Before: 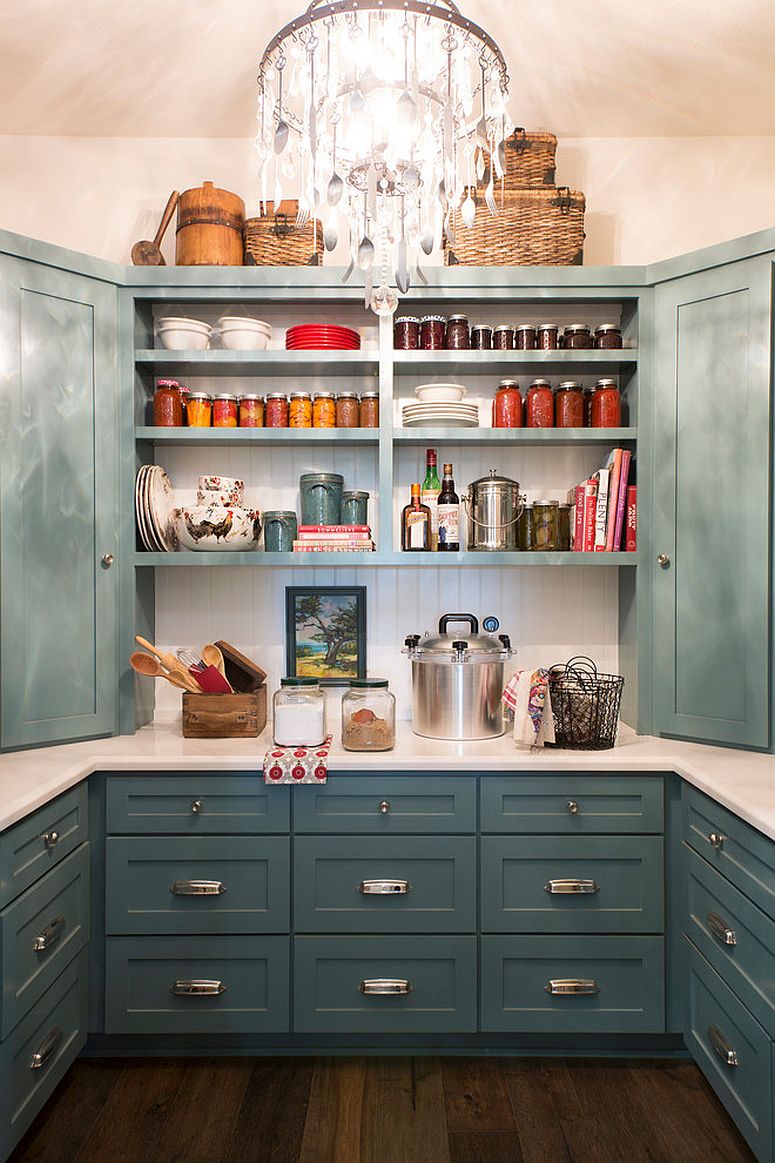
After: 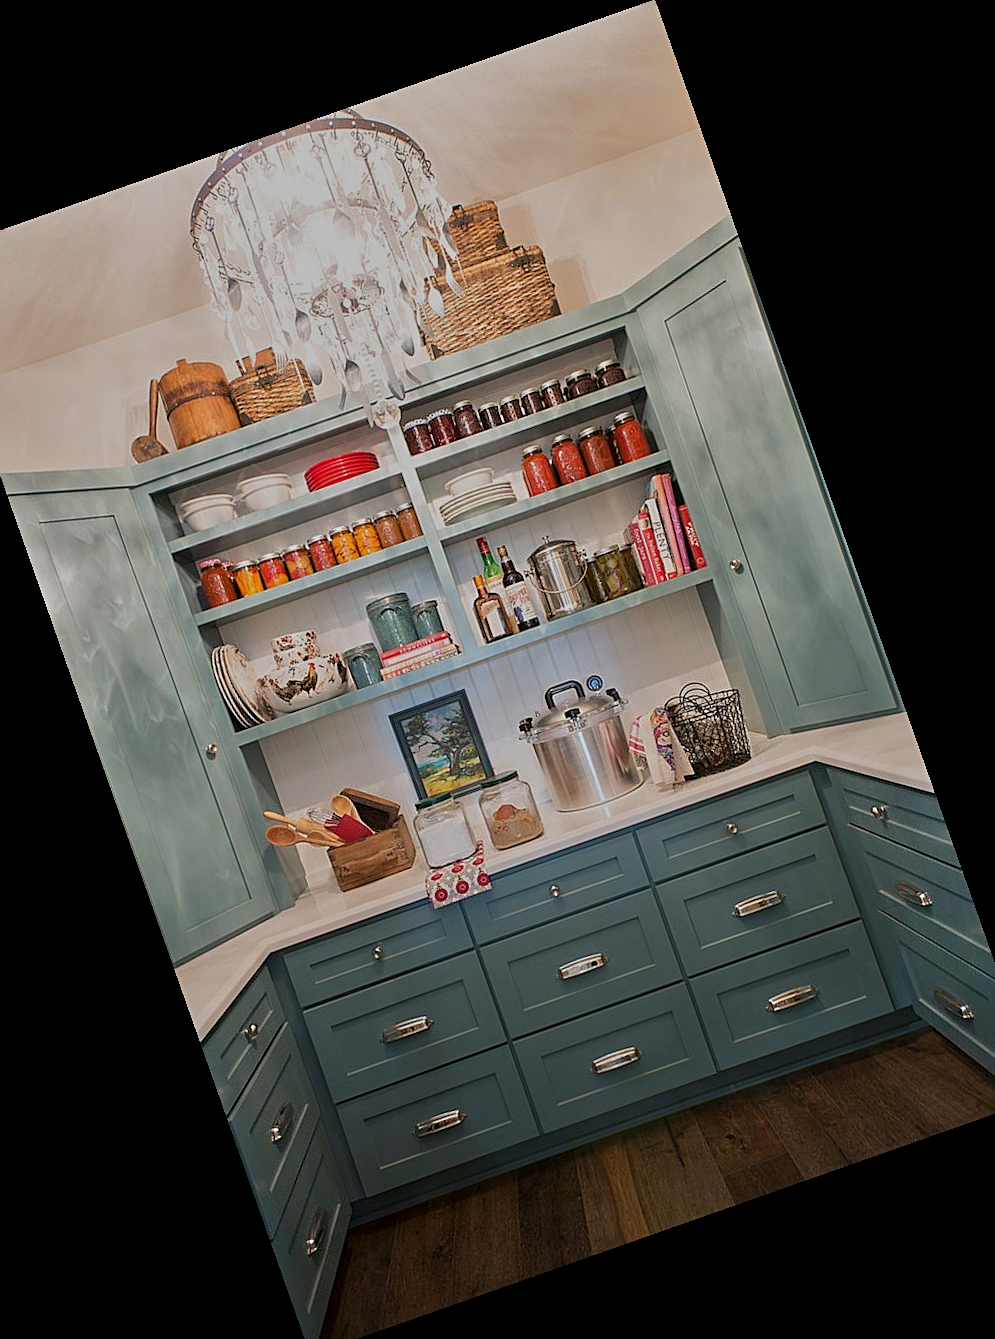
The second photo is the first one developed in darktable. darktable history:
sharpen: radius 2.167, amount 0.381, threshold 0
crop and rotate: angle 19.43°, left 6.812%, right 4.125%, bottom 1.087%
tone equalizer: -8 EV -0.002 EV, -7 EV 0.005 EV, -6 EV -0.008 EV, -5 EV 0.007 EV, -4 EV -0.042 EV, -3 EV -0.233 EV, -2 EV -0.662 EV, -1 EV -0.983 EV, +0 EV -0.969 EV, smoothing diameter 2%, edges refinement/feathering 20, mask exposure compensation -1.57 EV, filter diffusion 5
color balance rgb: saturation formula JzAzBz (2021)
